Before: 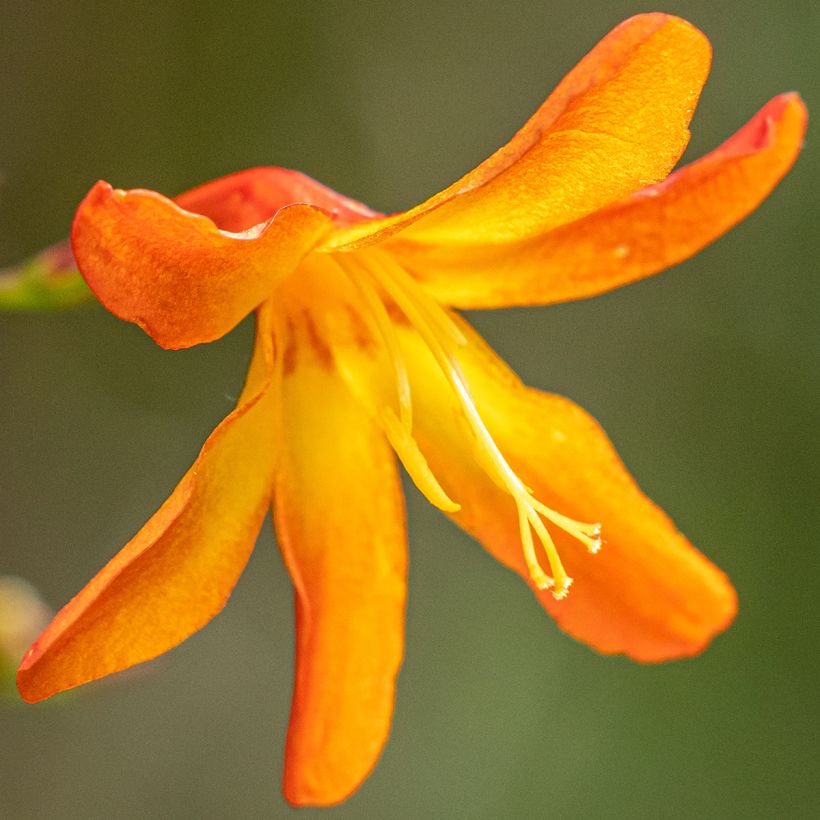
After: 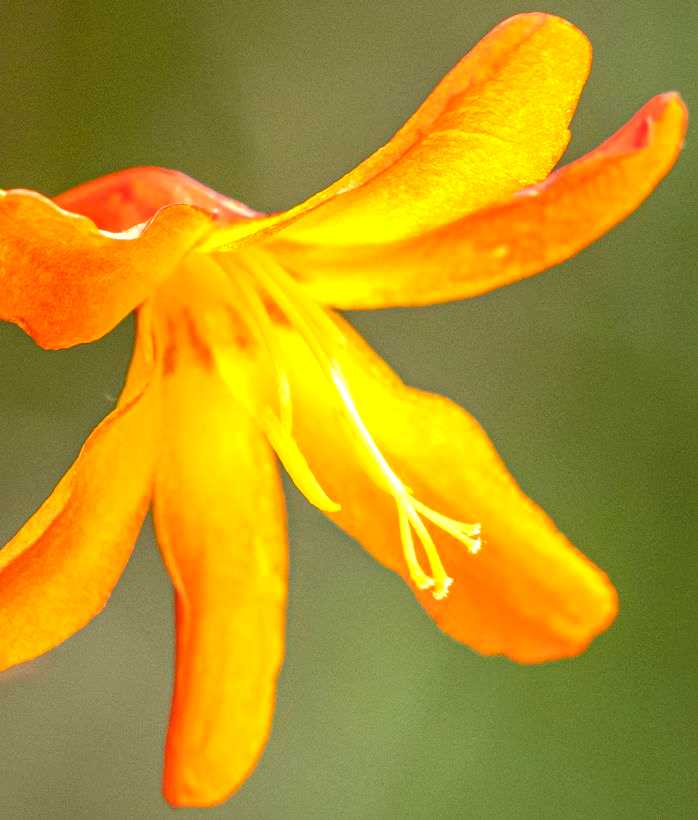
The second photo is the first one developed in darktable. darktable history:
crop and rotate: left 14.761%
exposure: exposure 0.639 EV, compensate highlight preservation false
color balance rgb: perceptual saturation grading › global saturation 8.872%, global vibrance 5.863%
levels: levels [0, 0.492, 0.984]
